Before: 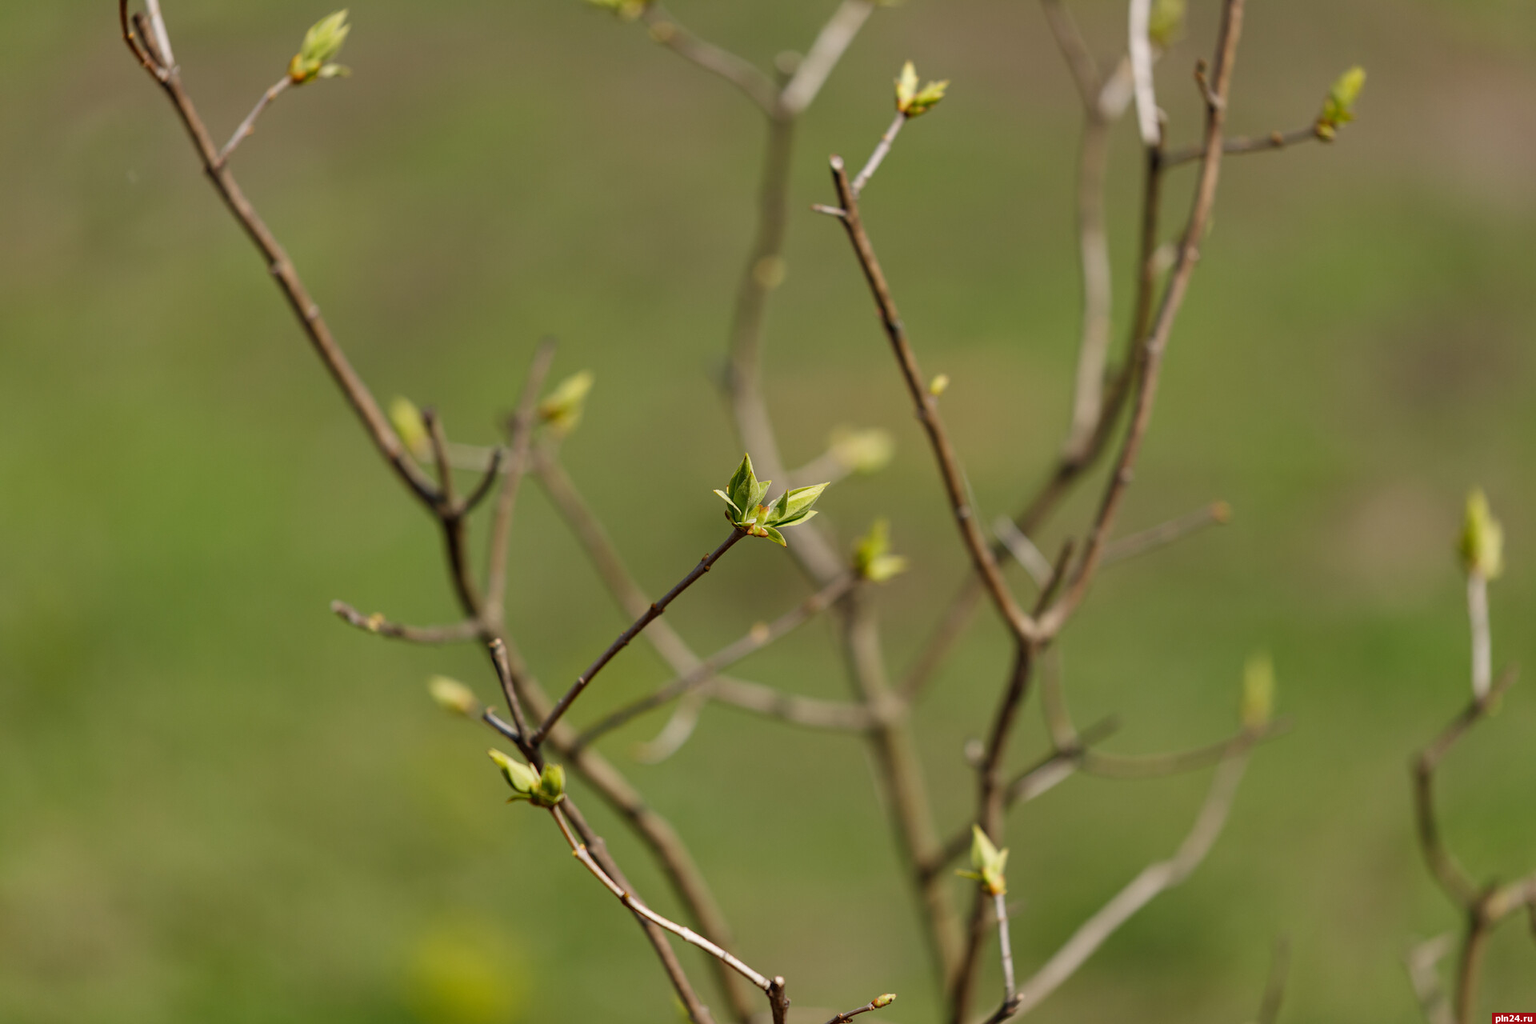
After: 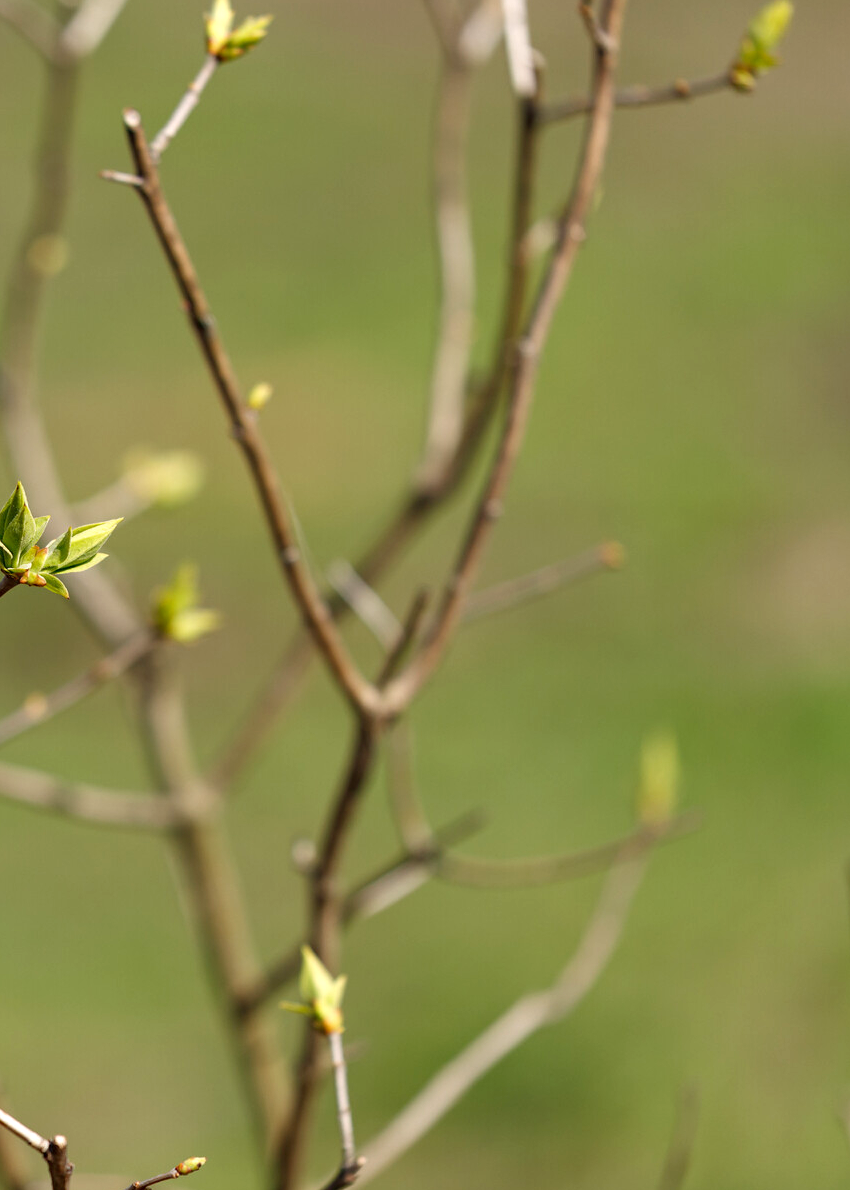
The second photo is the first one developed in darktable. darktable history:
exposure: black level correction 0.001, exposure 0.5 EV, compensate exposure bias true, compensate highlight preservation false
crop: left 47.628%, top 6.643%, right 7.874%
